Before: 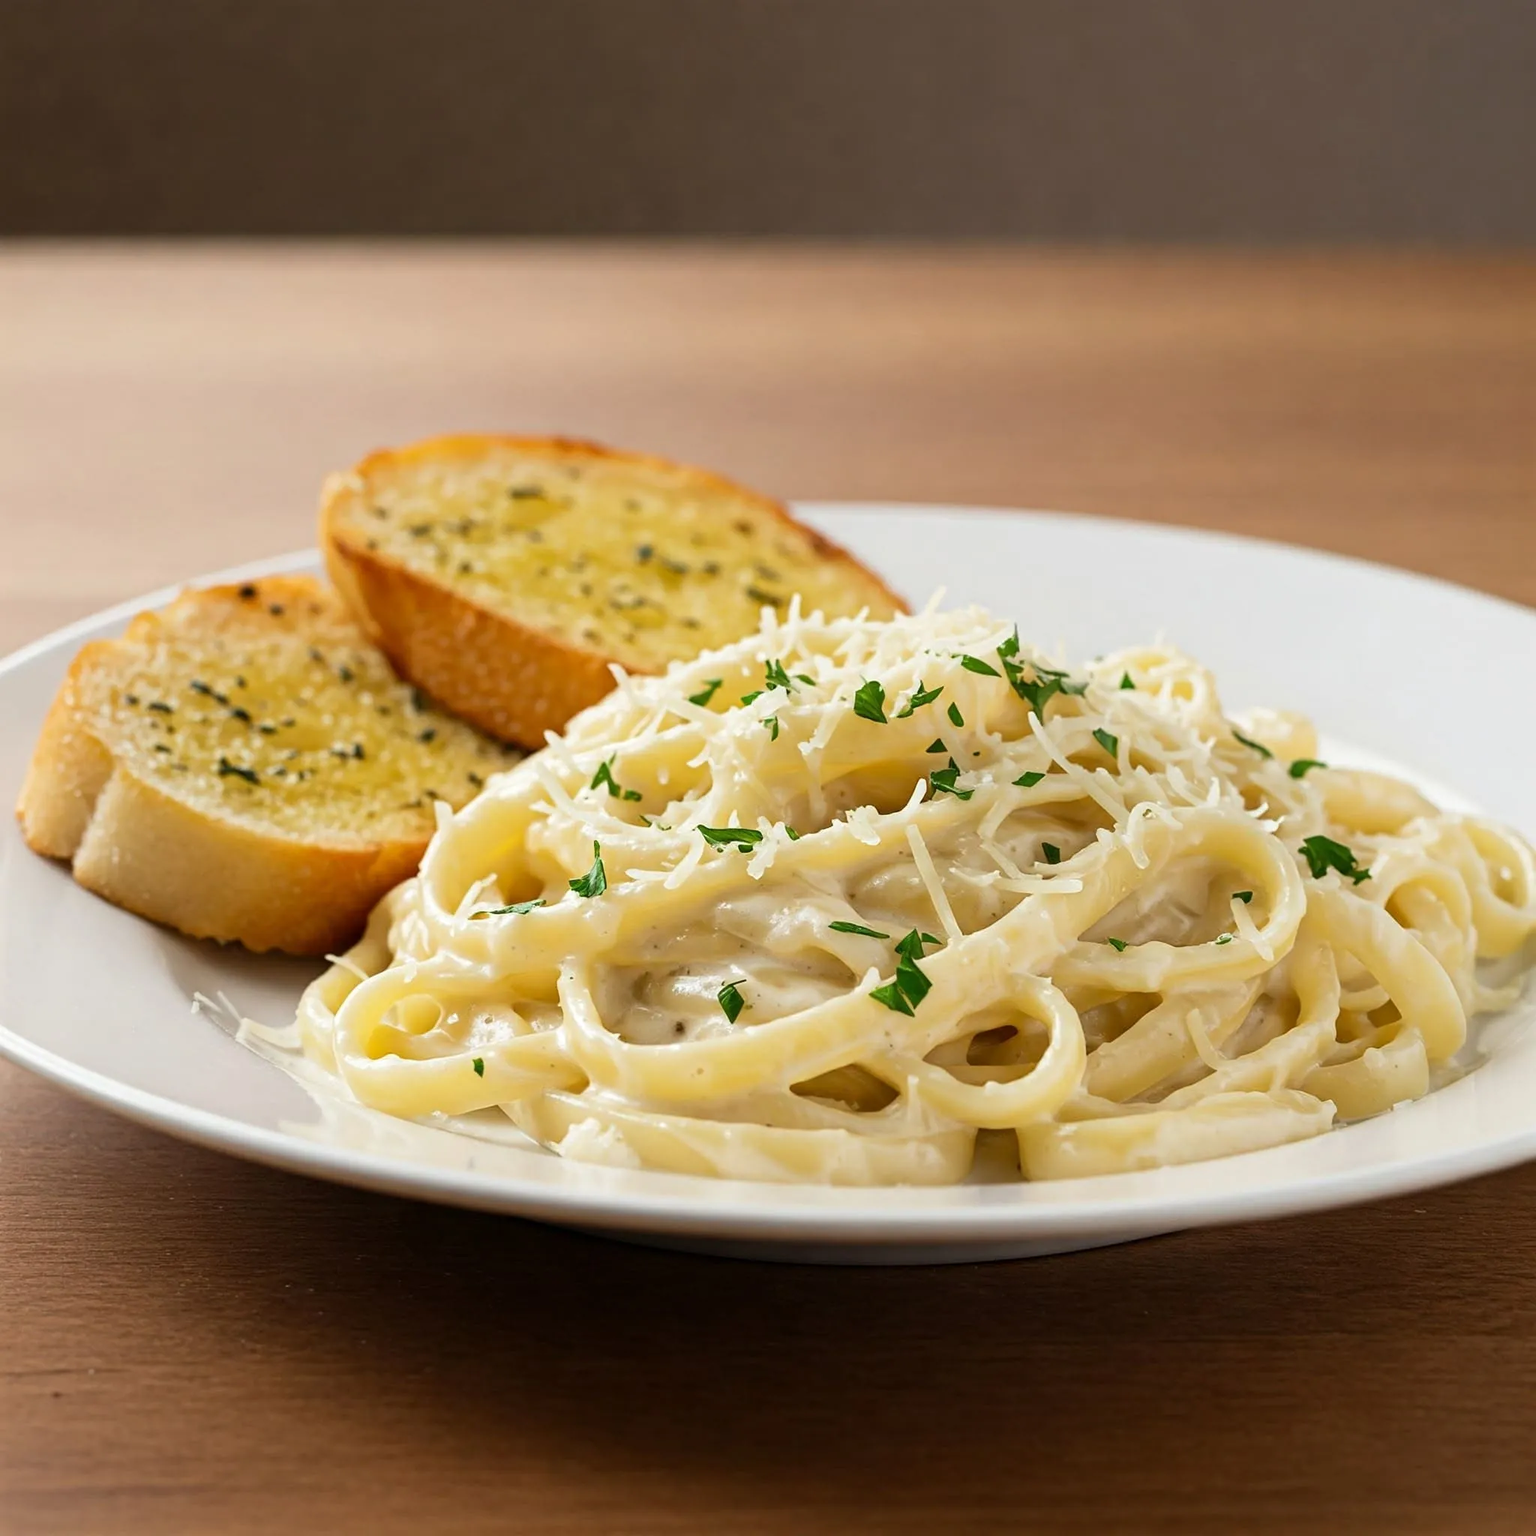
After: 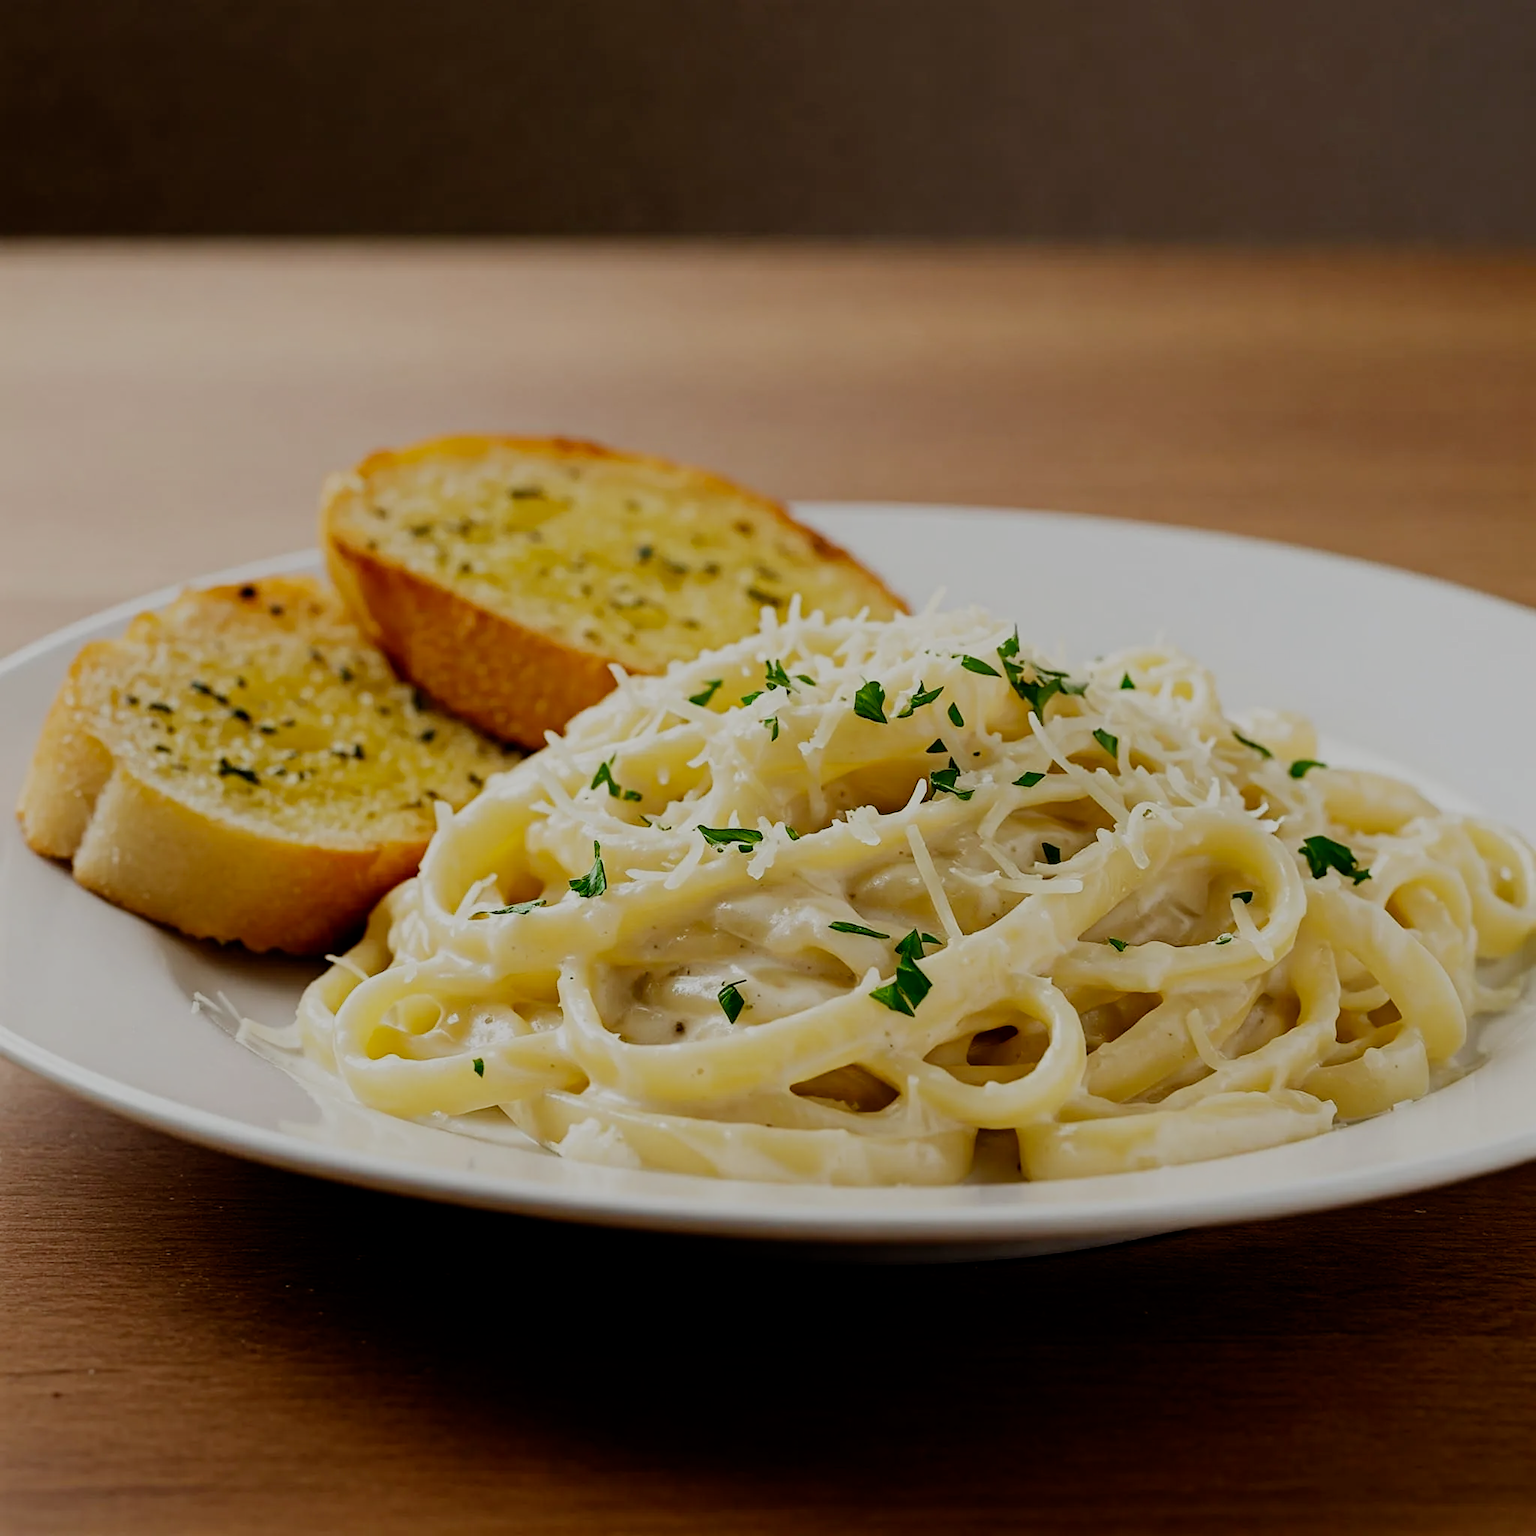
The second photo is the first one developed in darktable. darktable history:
sharpen: radius 1, threshold 1
filmic rgb: middle gray luminance 29%, black relative exposure -10.3 EV, white relative exposure 5.5 EV, threshold 6 EV, target black luminance 0%, hardness 3.95, latitude 2.04%, contrast 1.132, highlights saturation mix 5%, shadows ↔ highlights balance 15.11%, preserve chrominance no, color science v3 (2019), use custom middle-gray values true, iterations of high-quality reconstruction 0, enable highlight reconstruction true
